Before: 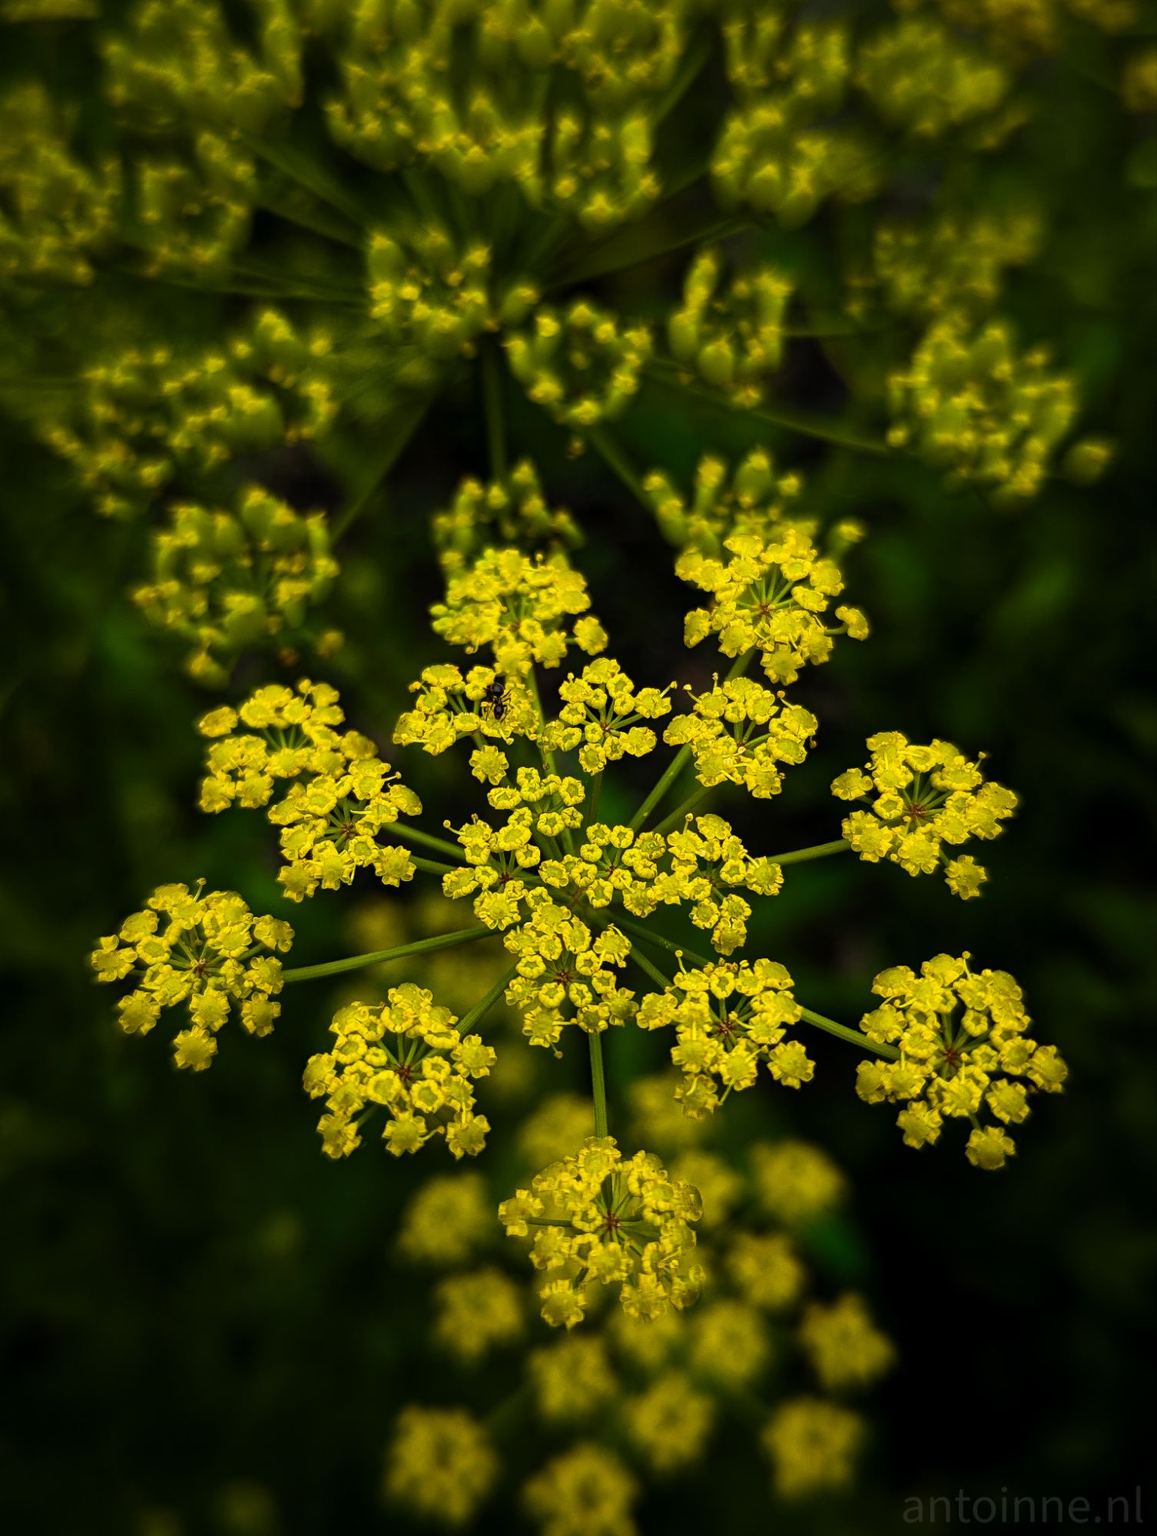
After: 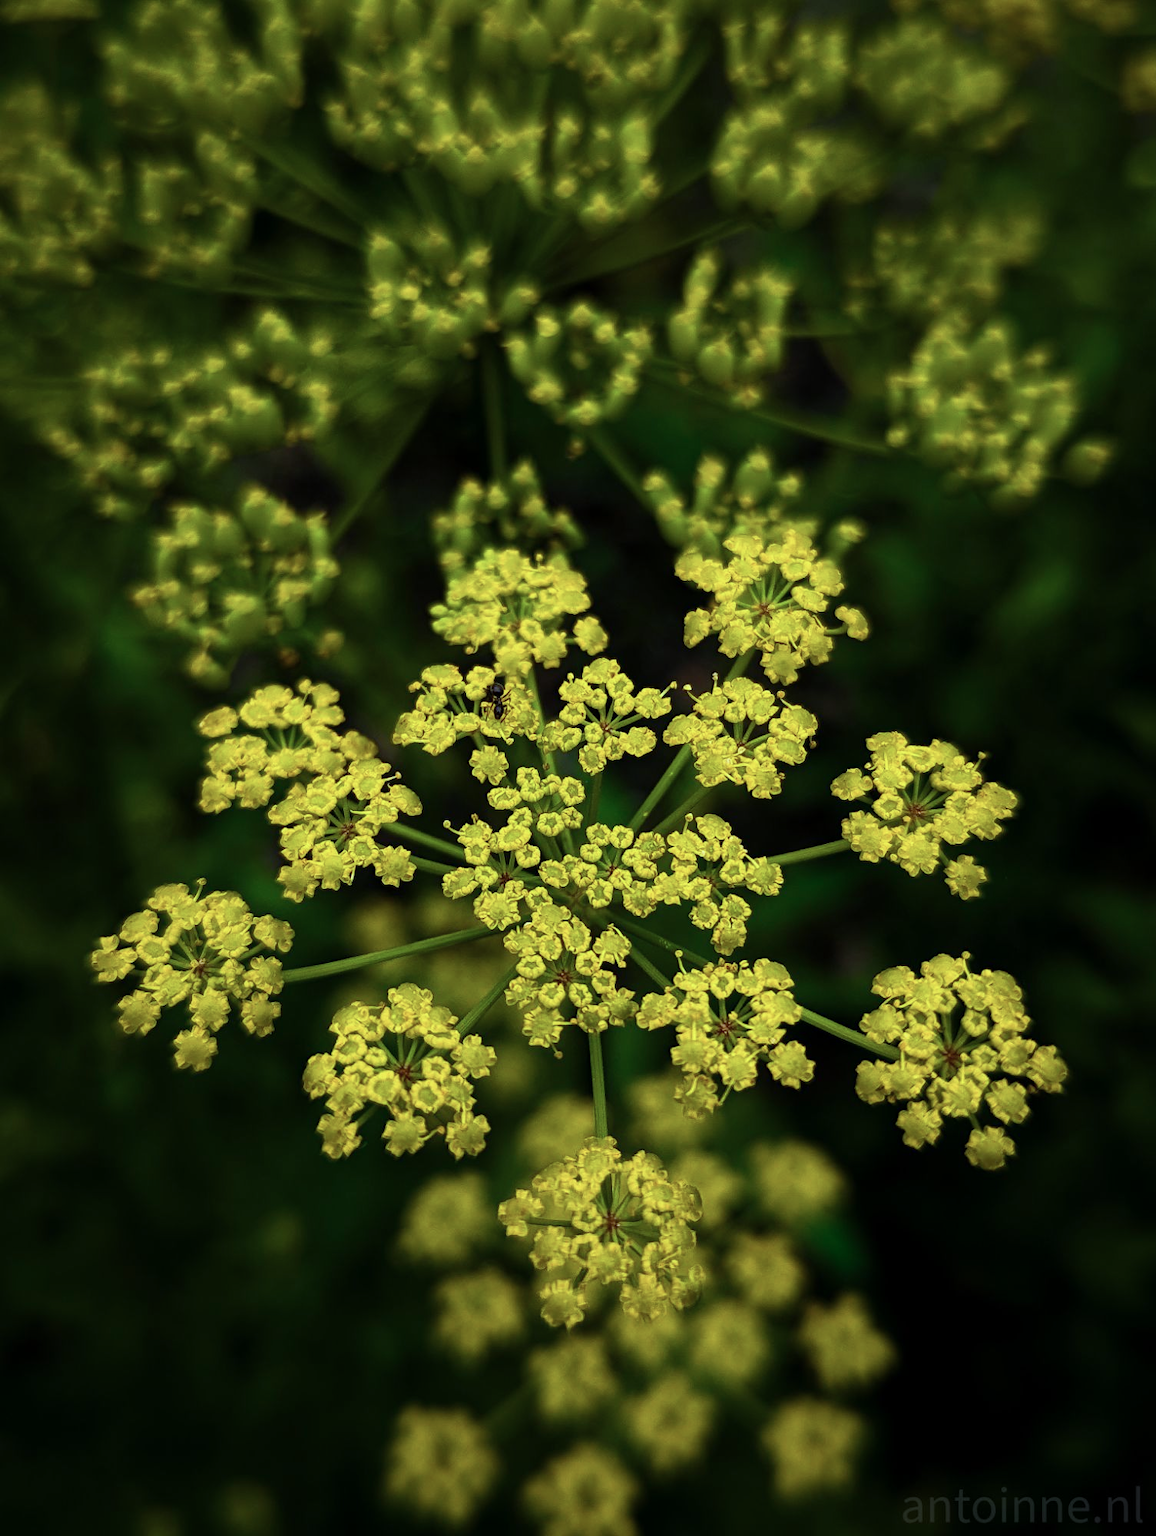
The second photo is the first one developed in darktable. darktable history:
color correction: highlights a* -9.55, highlights b* -21.43
